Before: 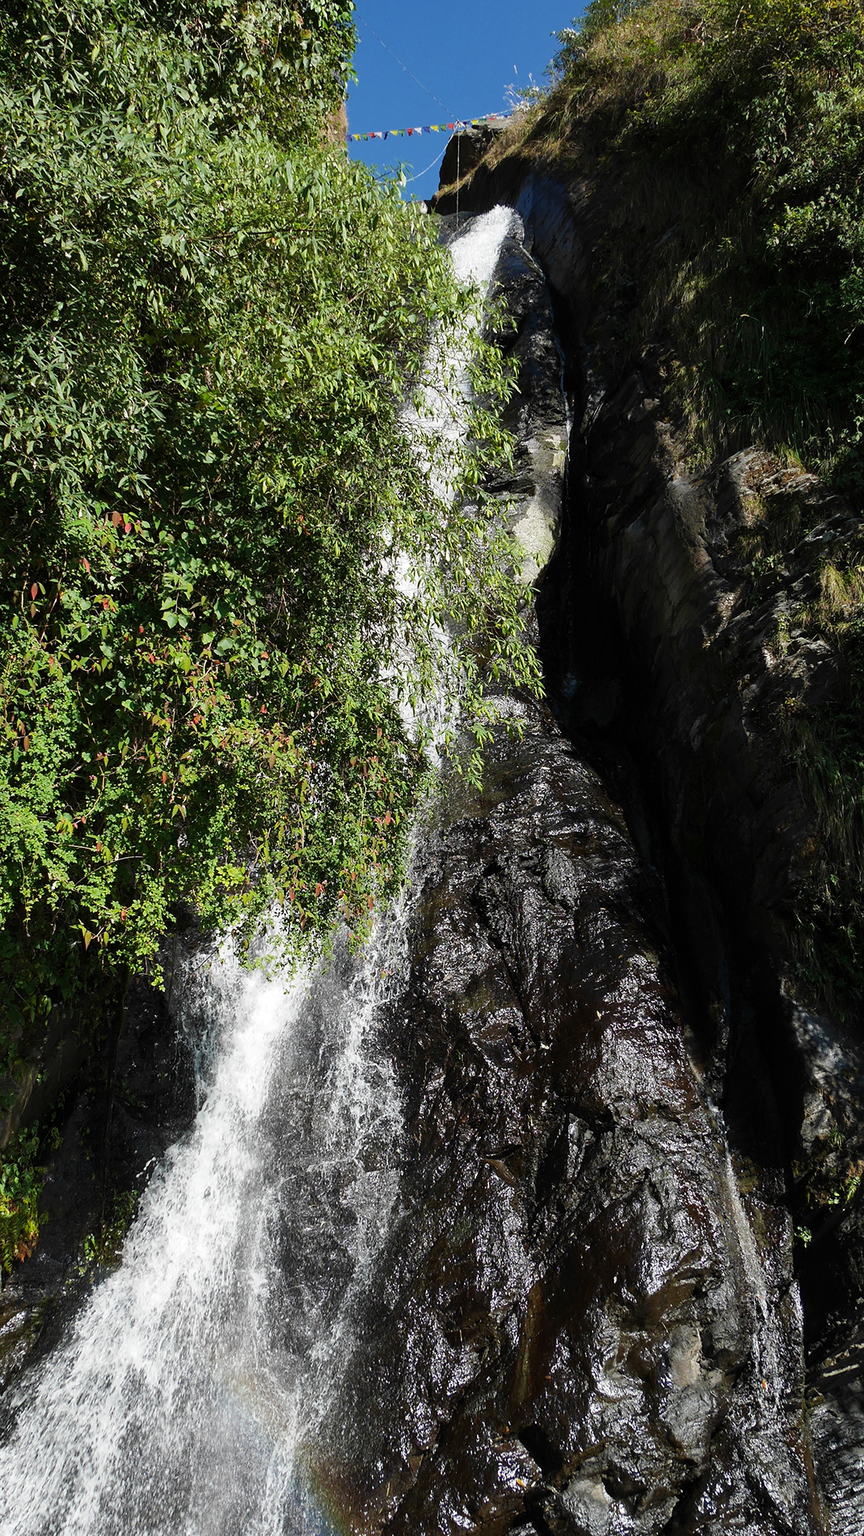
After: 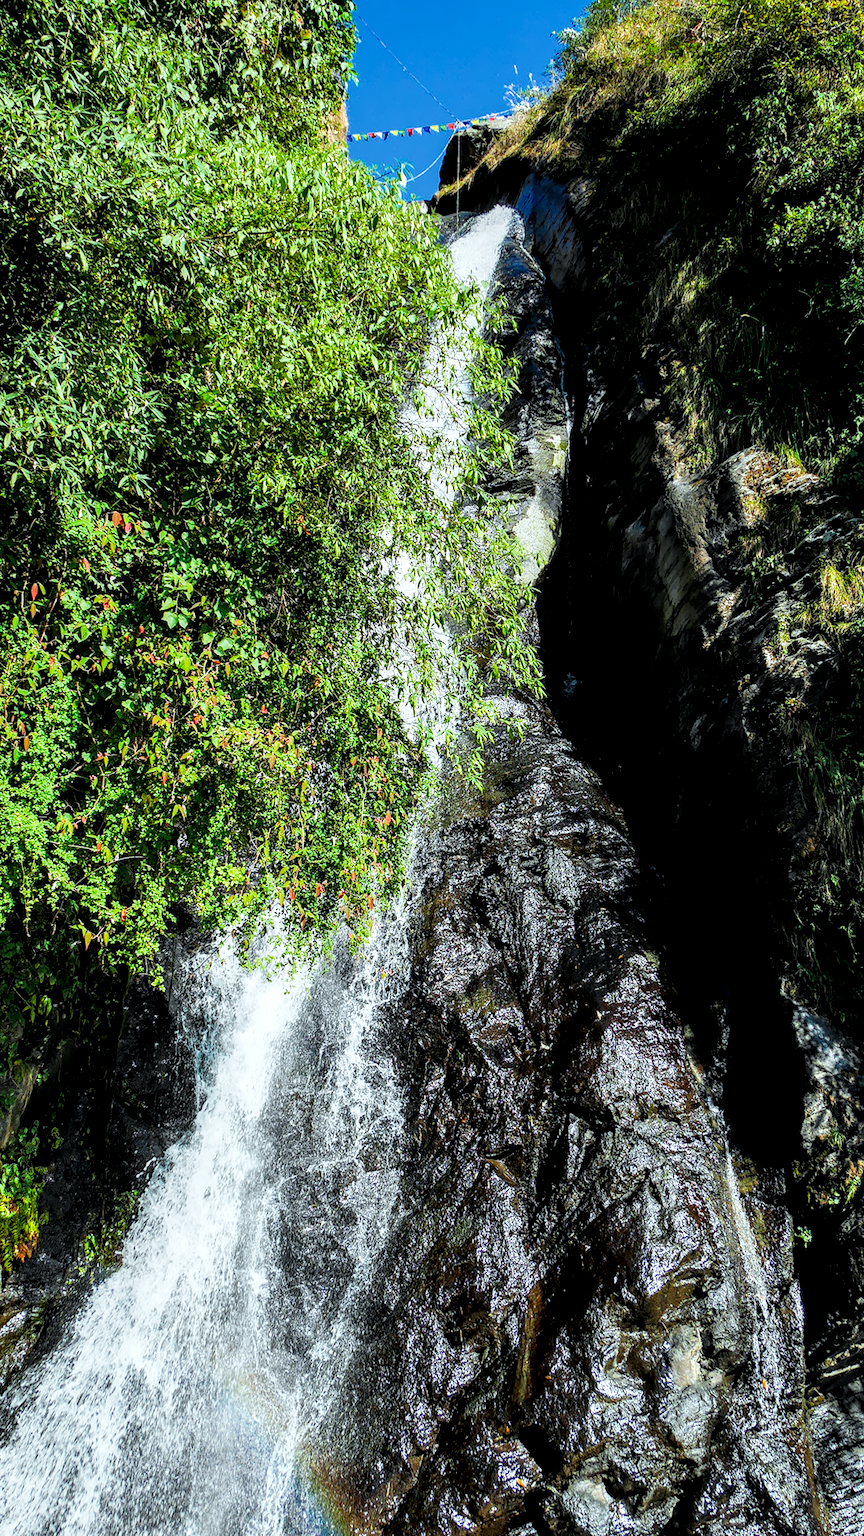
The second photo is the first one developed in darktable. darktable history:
local contrast: detail 160%
color calibration: illuminant Planckian (black body), adaptation linear Bradford (ICC v4), x 0.361, y 0.366, temperature 4511.61 K, saturation algorithm version 1 (2020)
color balance: contrast 8.5%, output saturation 105%
denoise (profiled): preserve shadows 1.31, scattering 0.016, a [-1, 0, 0], mode non-local means auto, compensate highlight preservation false
exposure: exposure 1 EV, compensate highlight preservation false
filmic rgb: black relative exposure -8.79 EV, white relative exposure 4.98 EV, threshold 6 EV, target black luminance 0%, hardness 3.77, latitude 66.34%, contrast 0.822, highlights saturation mix 10%, shadows ↔ highlights balance 20%, add noise in highlights 0.1, color science v4 (2020), iterations of high-quality reconstruction 0, type of noise poissonian, enable highlight reconstruction true
